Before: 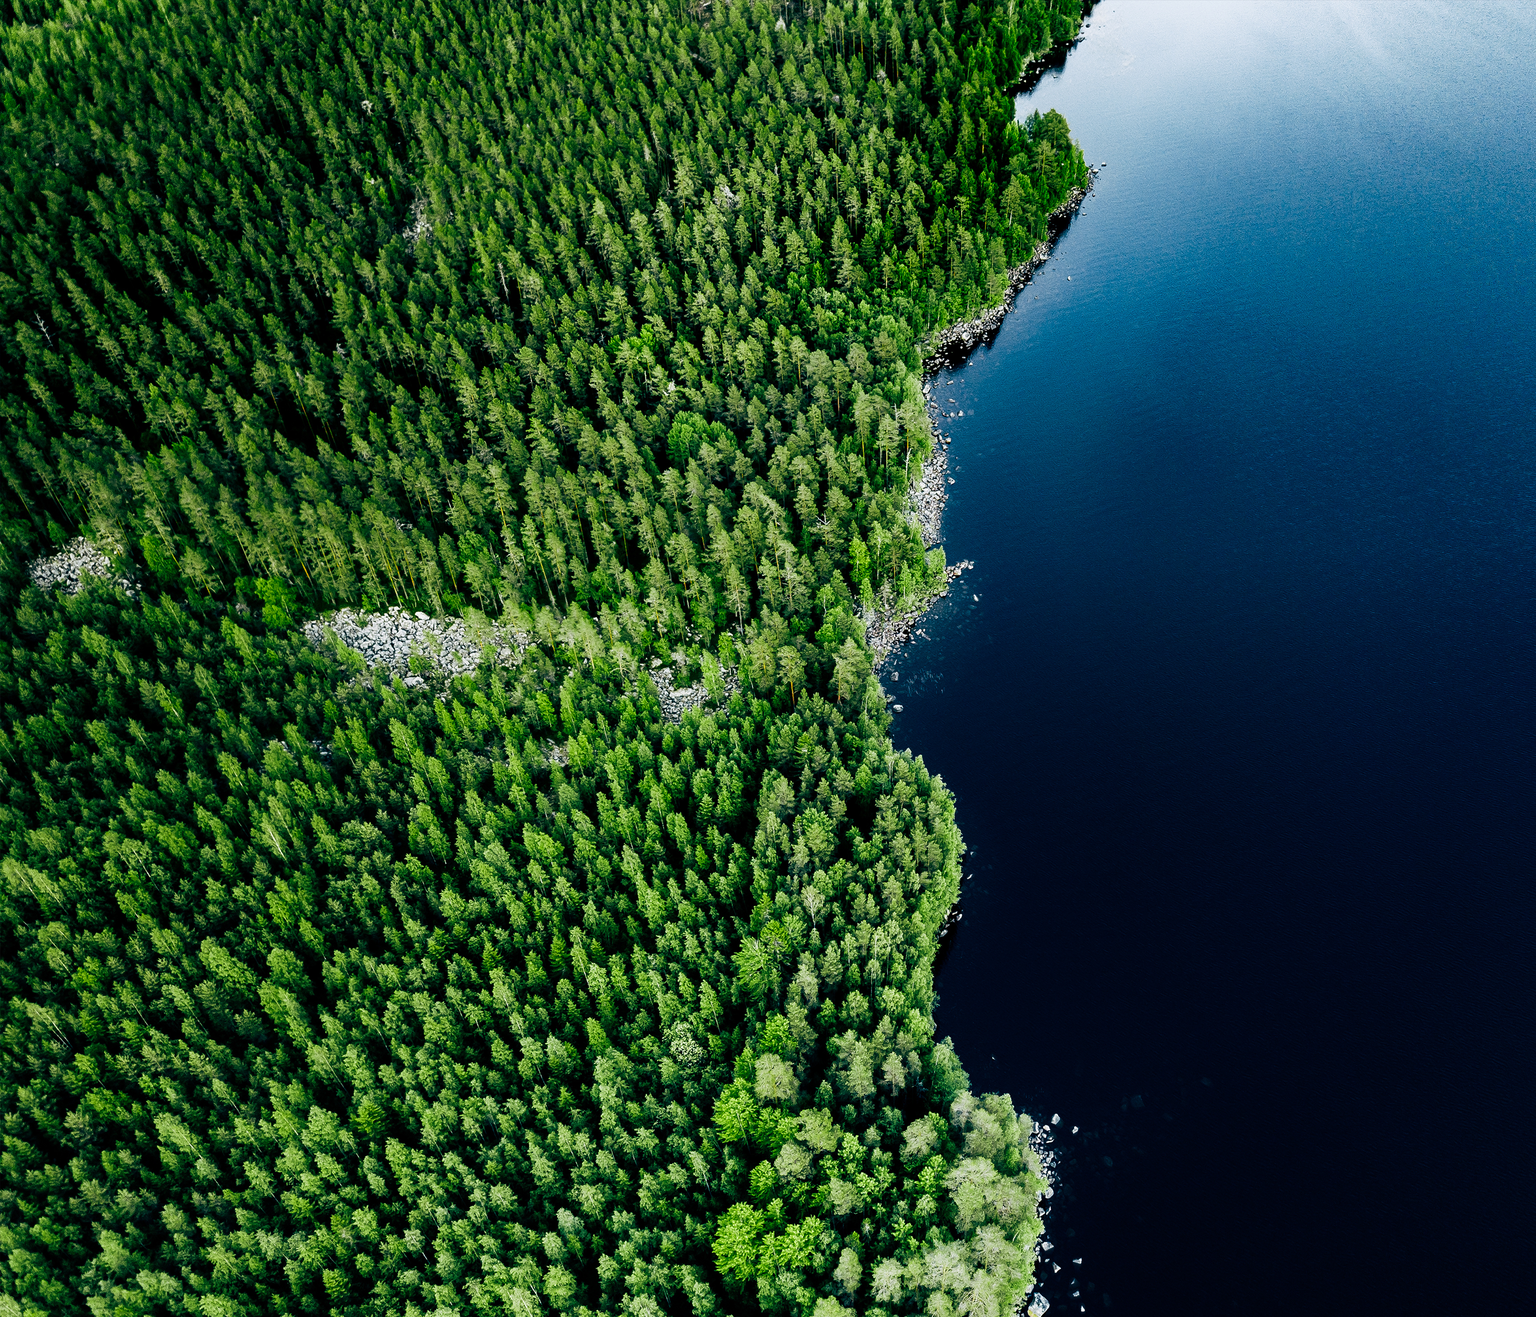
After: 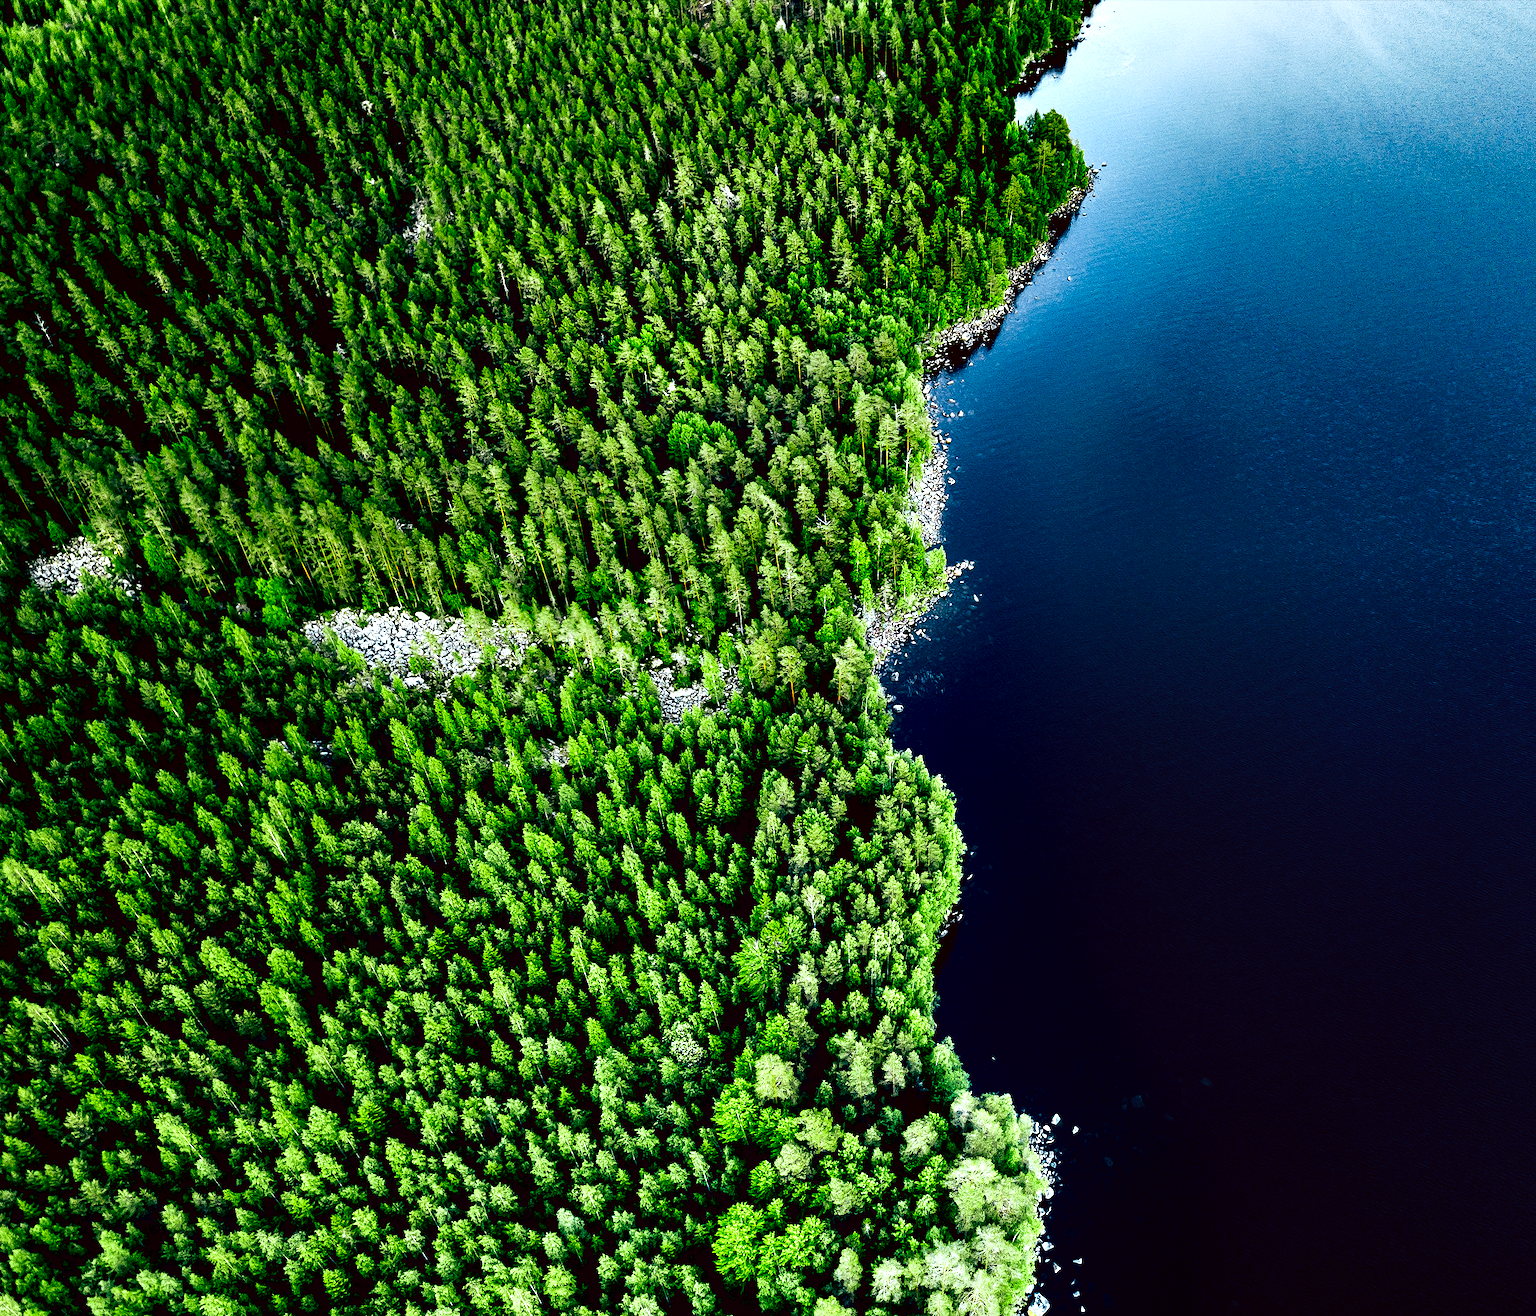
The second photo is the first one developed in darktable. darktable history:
contrast equalizer: octaves 7, y [[0.6 ×6], [0.55 ×6], [0 ×6], [0 ×6], [0 ×6]]
contrast brightness saturation: contrast 0.09, saturation 0.28
color correction: highlights a* -4.98, highlights b* -3.76, shadows a* 3.83, shadows b* 4.08
